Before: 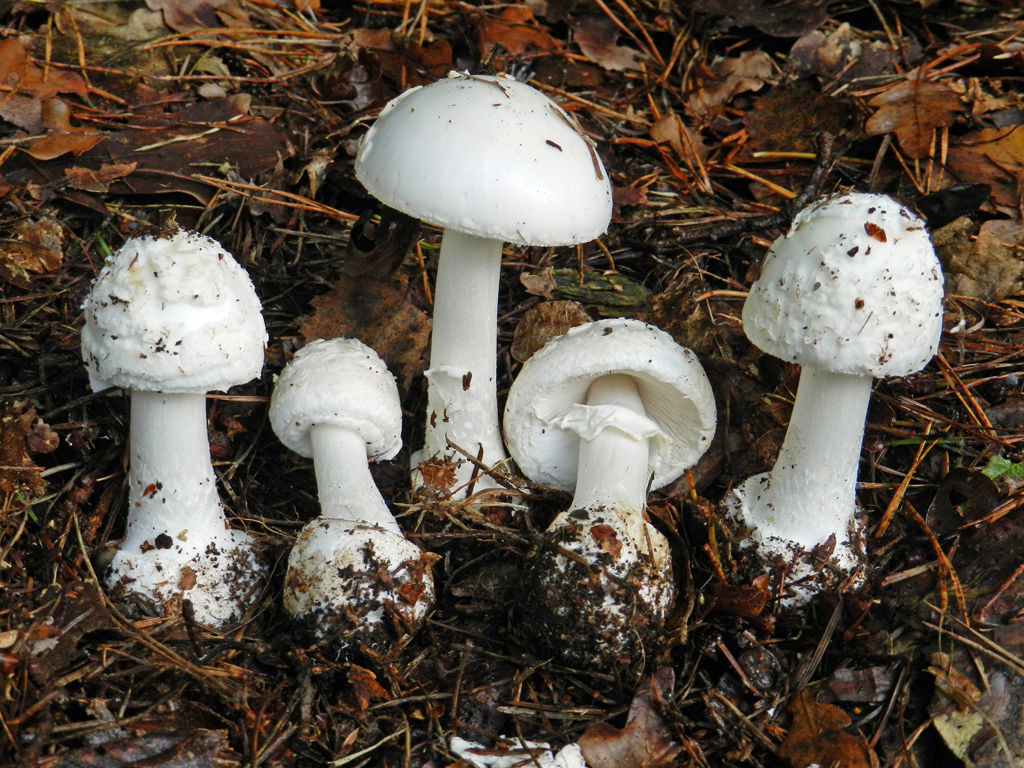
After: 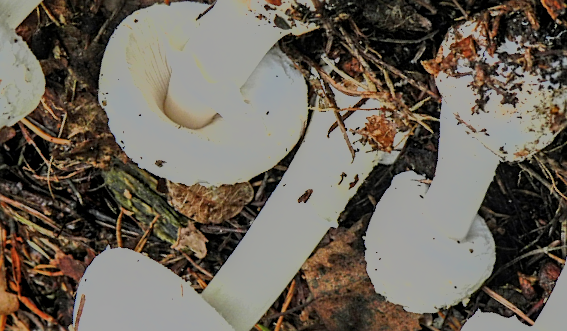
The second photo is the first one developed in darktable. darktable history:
local contrast: on, module defaults
crop and rotate: angle 147.63°, left 9.143%, top 15.602%, right 4.486%, bottom 17.162%
sharpen: on, module defaults
filmic rgb: black relative exposure -13.04 EV, white relative exposure 4.04 EV, target white luminance 85.099%, hardness 6.31, latitude 42.19%, contrast 0.861, shadows ↔ highlights balance 8.29%, color science v6 (2022)
exposure: exposure 0.608 EV, compensate exposure bias true, compensate highlight preservation false
levels: white 99.94%
